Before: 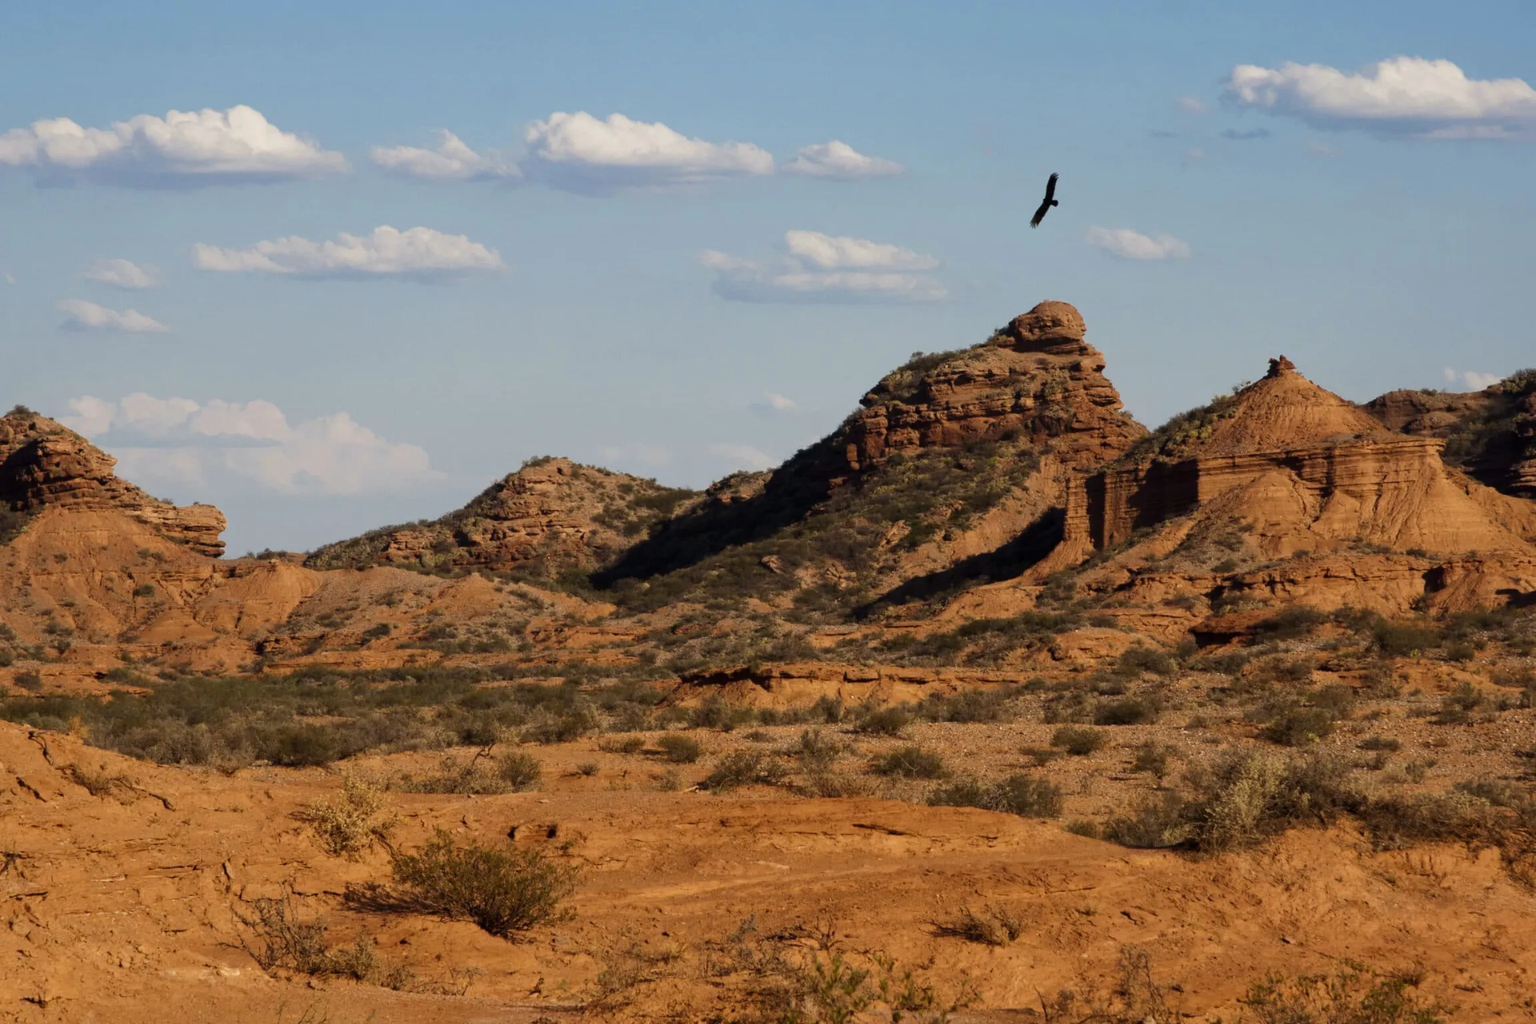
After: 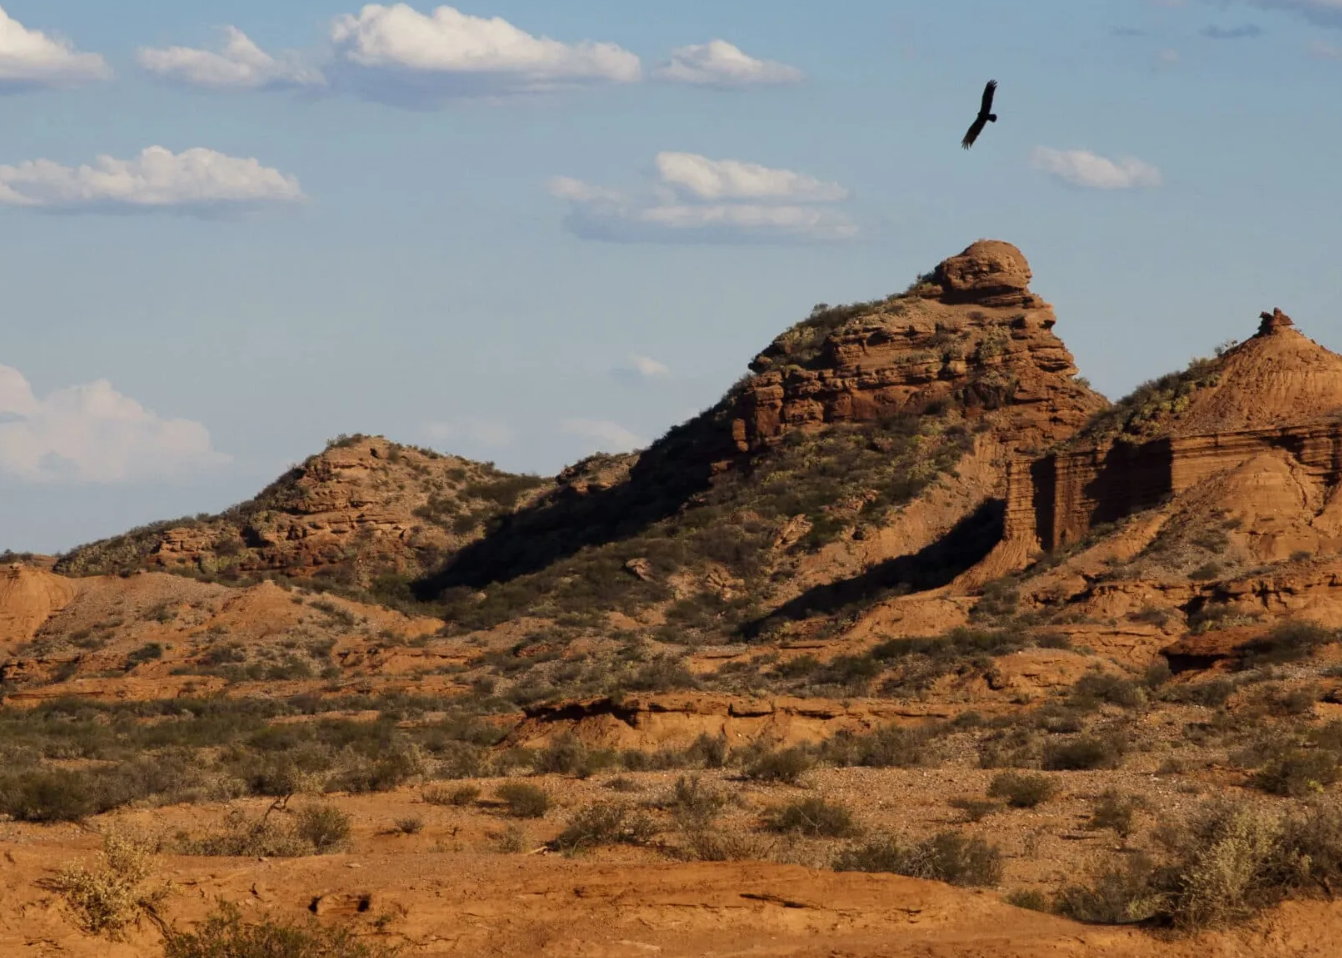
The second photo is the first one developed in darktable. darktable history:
crop and rotate: left 17.022%, top 10.698%, right 13.057%, bottom 14.412%
